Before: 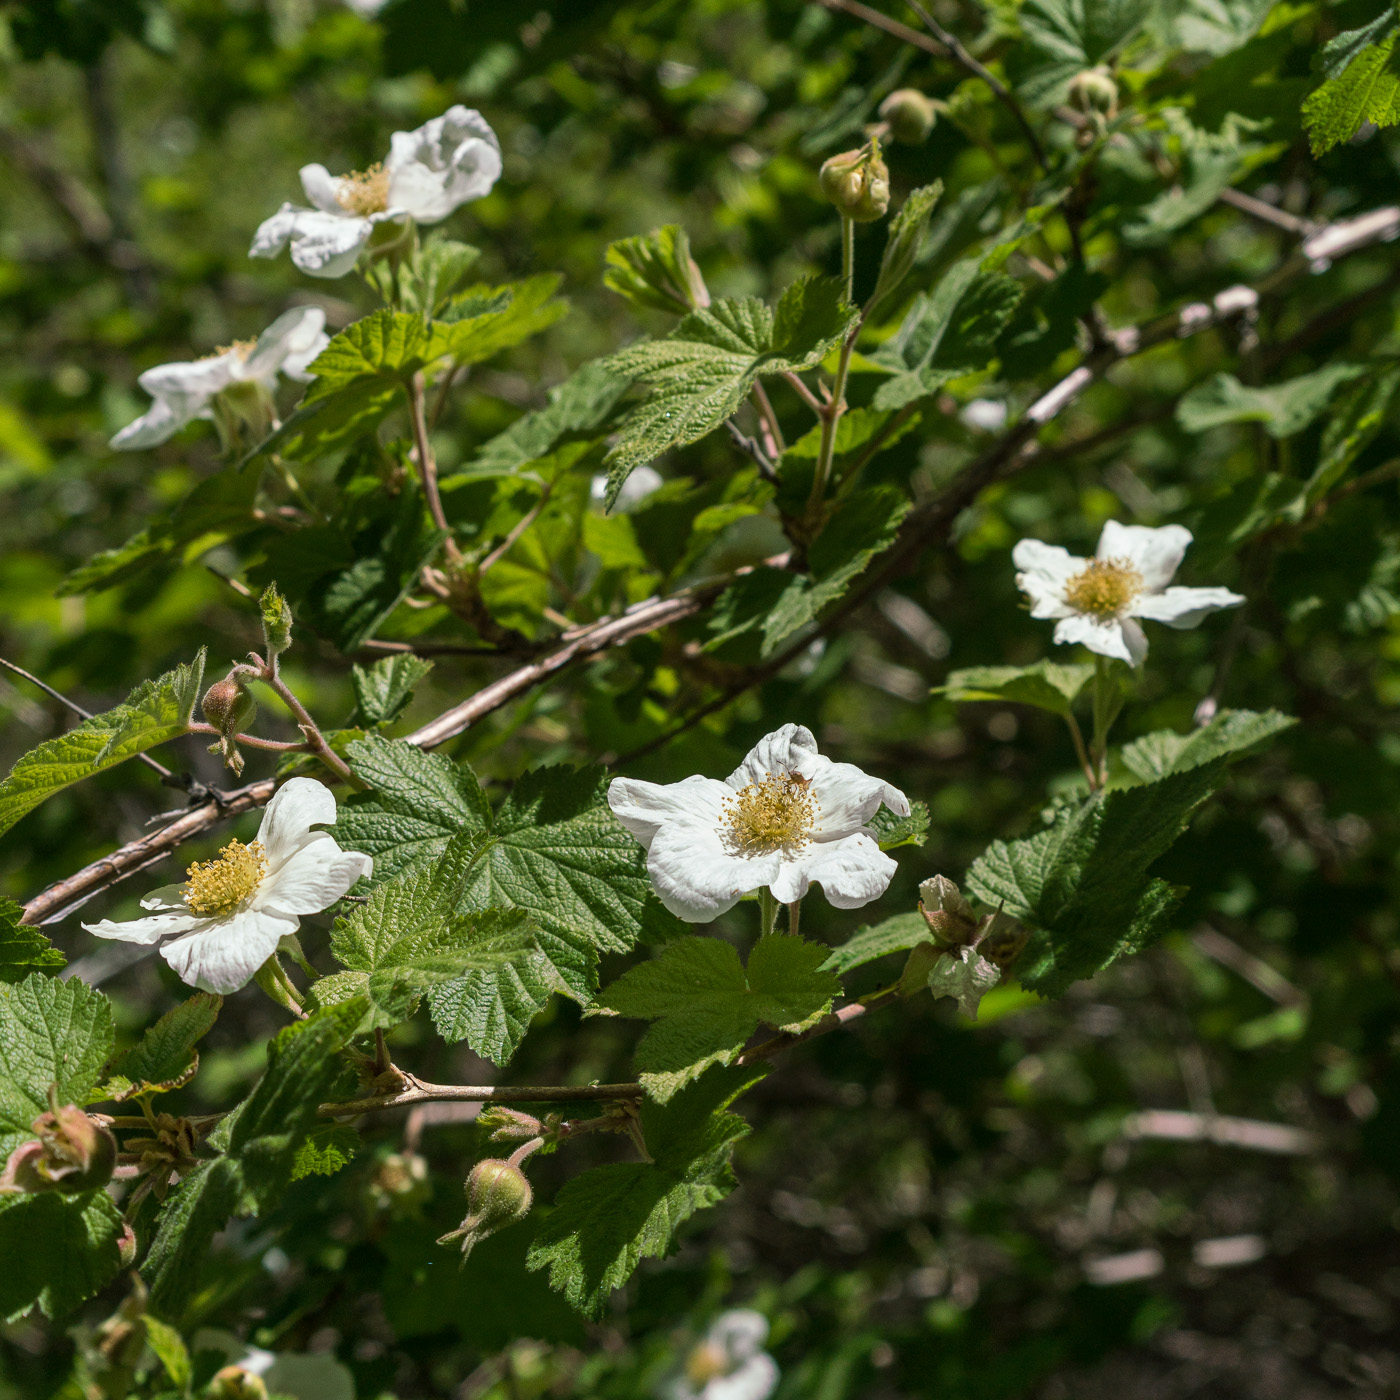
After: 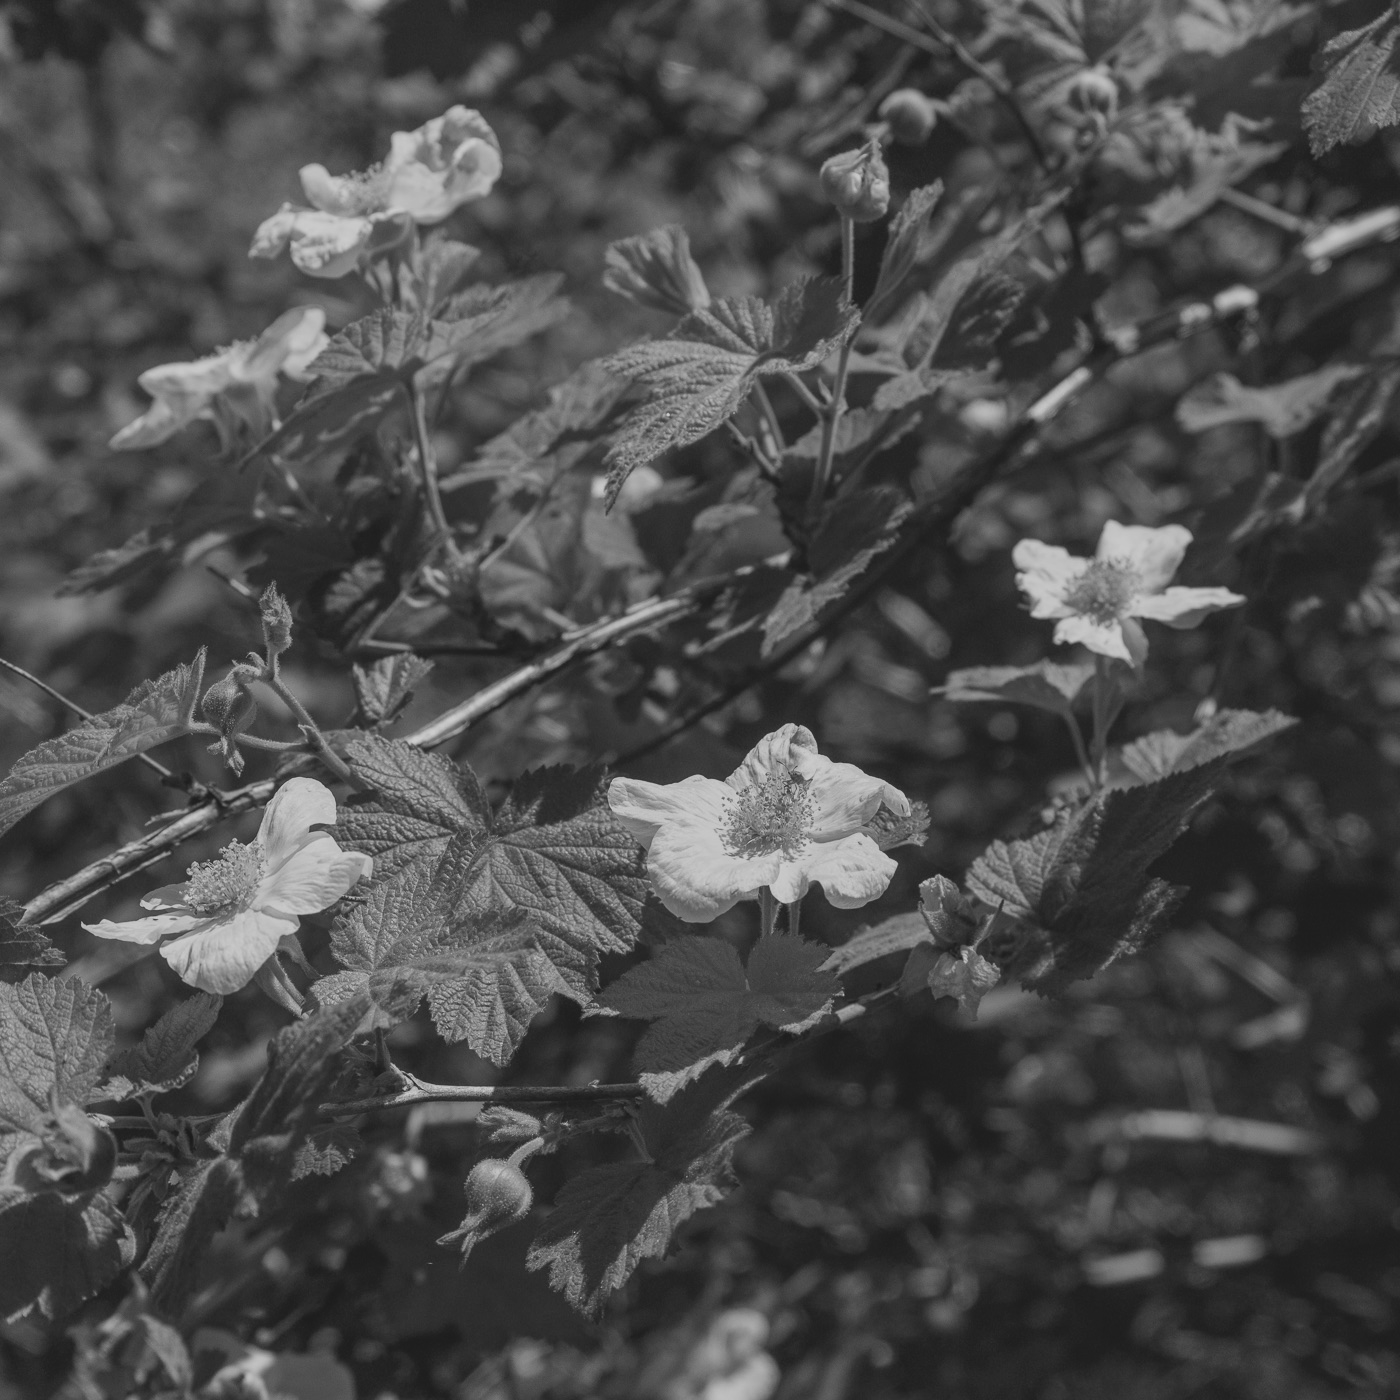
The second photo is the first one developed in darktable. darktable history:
contrast brightness saturation: contrast -0.19, saturation 0.19
white balance: emerald 1
monochrome: a 73.58, b 64.21
exposure: exposure -0.157 EV, compensate highlight preservation false
